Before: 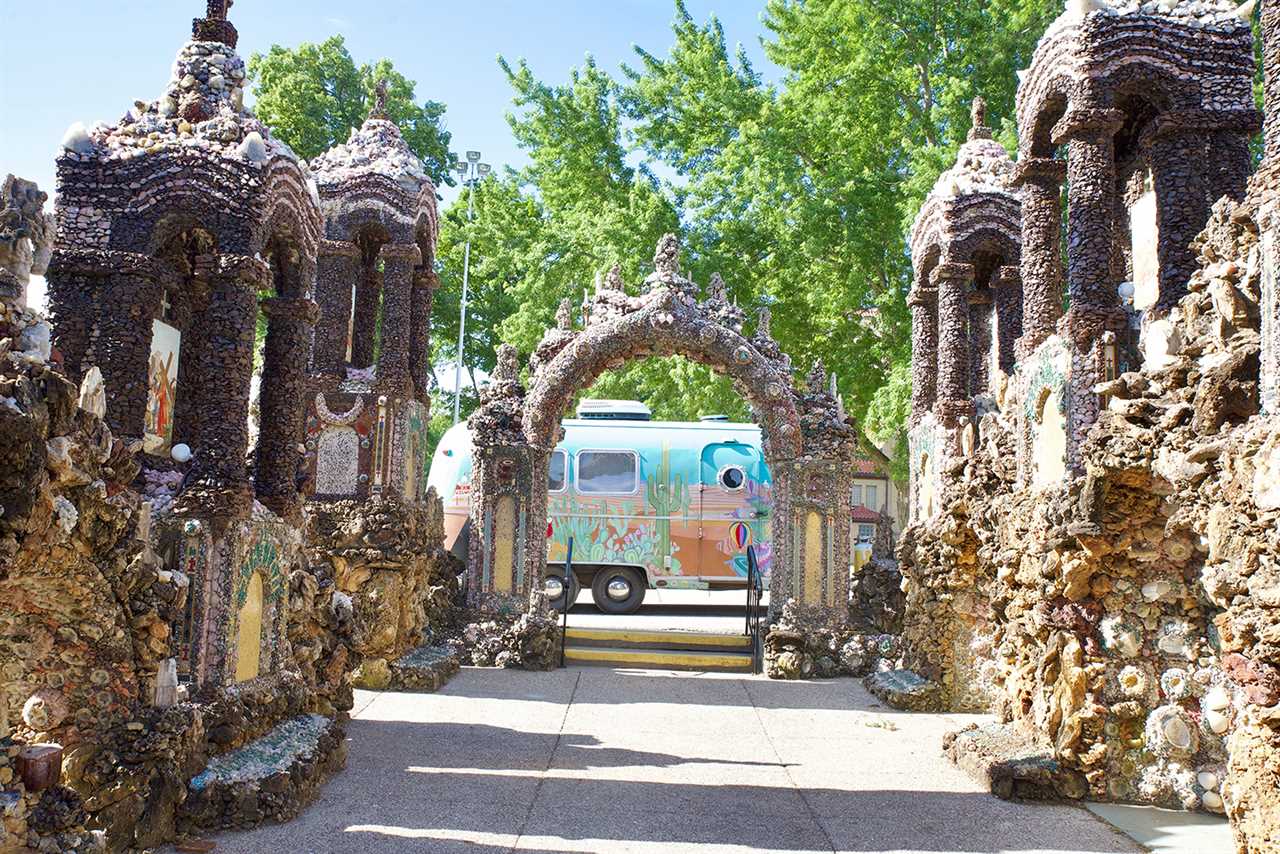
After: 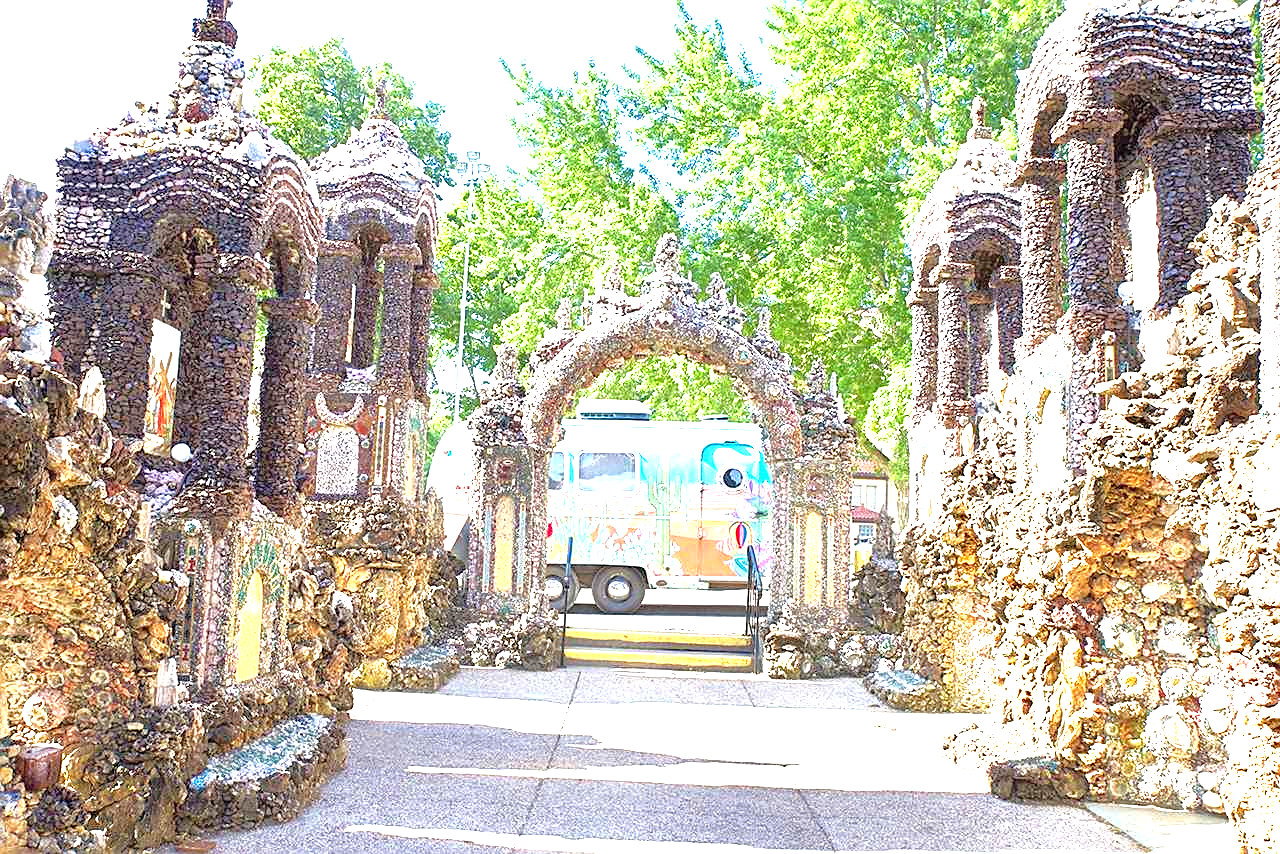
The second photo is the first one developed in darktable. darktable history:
tone equalizer: -8 EV 0.021 EV, -7 EV -0.007 EV, -6 EV 0.047 EV, -5 EV 0.023 EV, -4 EV 0.292 EV, -3 EV 0.633 EV, -2 EV 0.572 EV, -1 EV 0.17 EV, +0 EV 0.033 EV, smoothing diameter 24.92%, edges refinement/feathering 8.7, preserve details guided filter
sharpen: on, module defaults
exposure: black level correction 0, exposure 1.749 EV, compensate highlight preservation false
